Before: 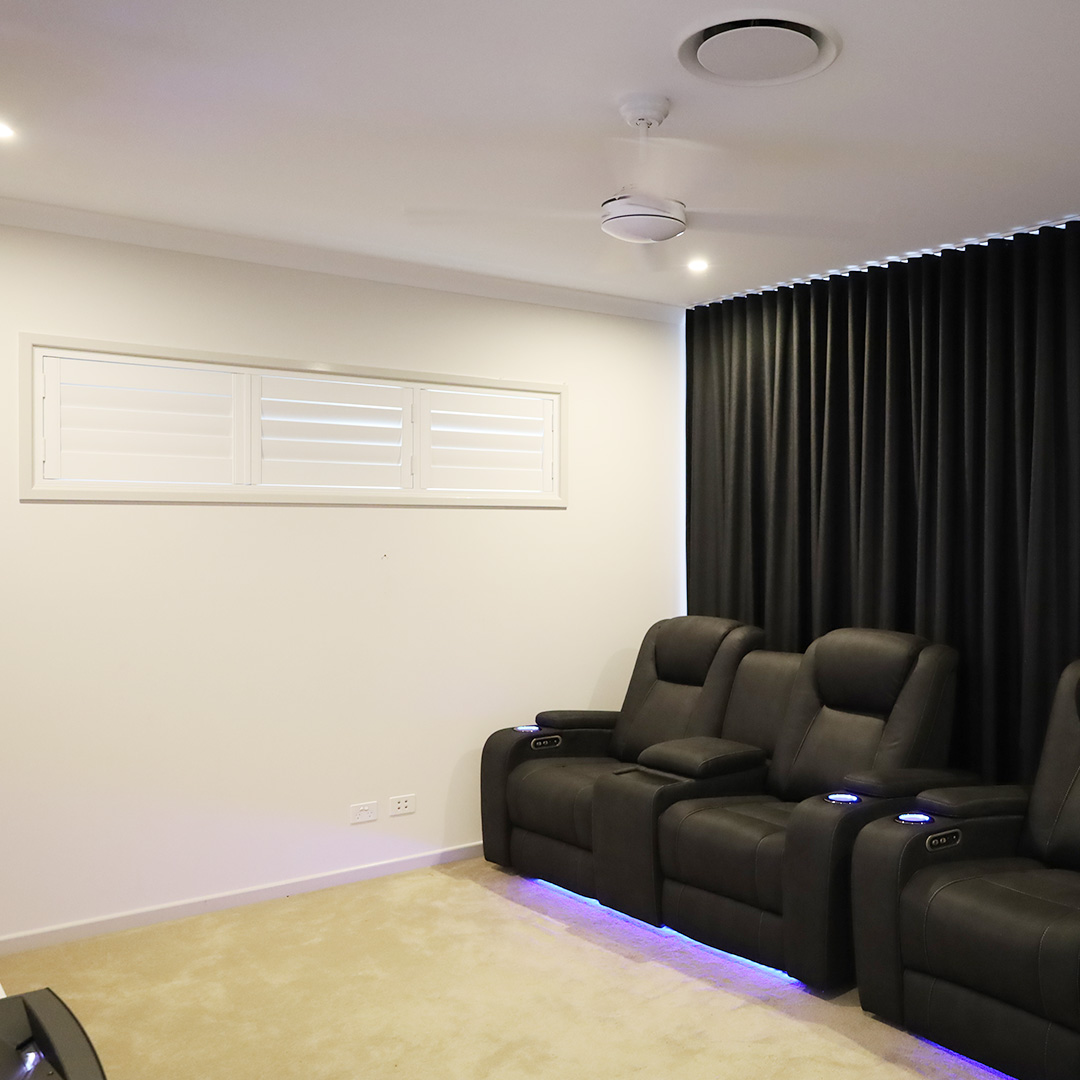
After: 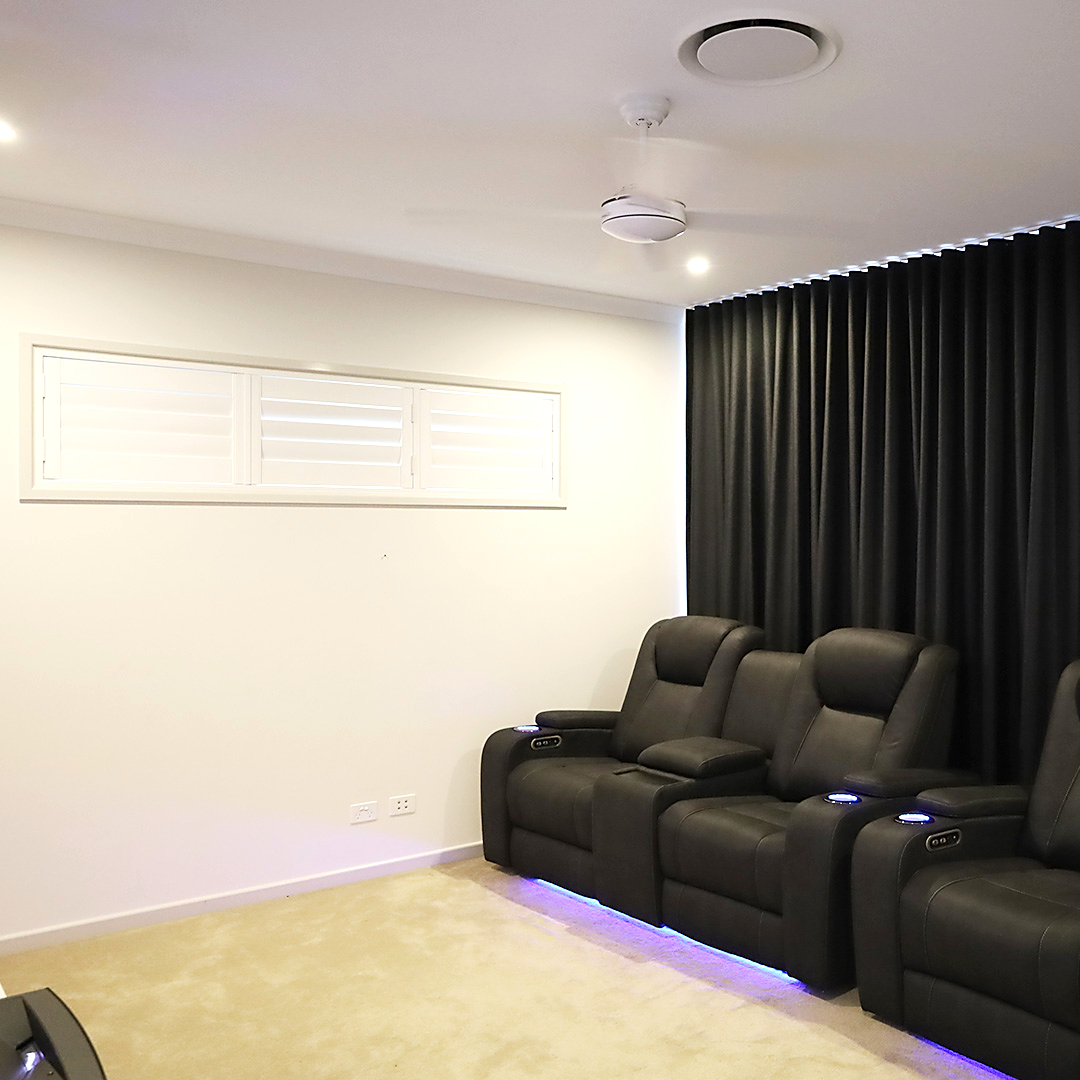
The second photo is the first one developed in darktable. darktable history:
exposure: exposure 0.3 EV, compensate highlight preservation false
sharpen: radius 1.864, amount 0.398, threshold 1.271
